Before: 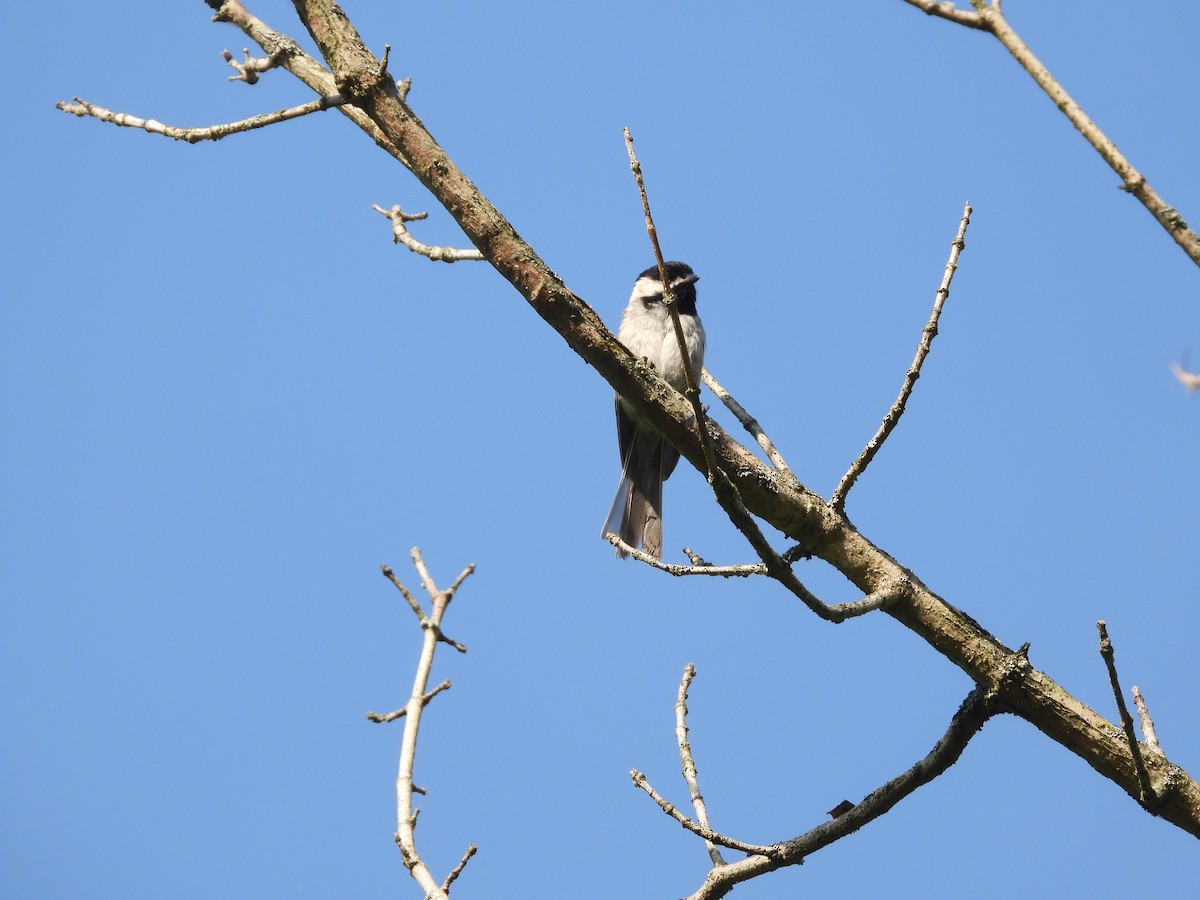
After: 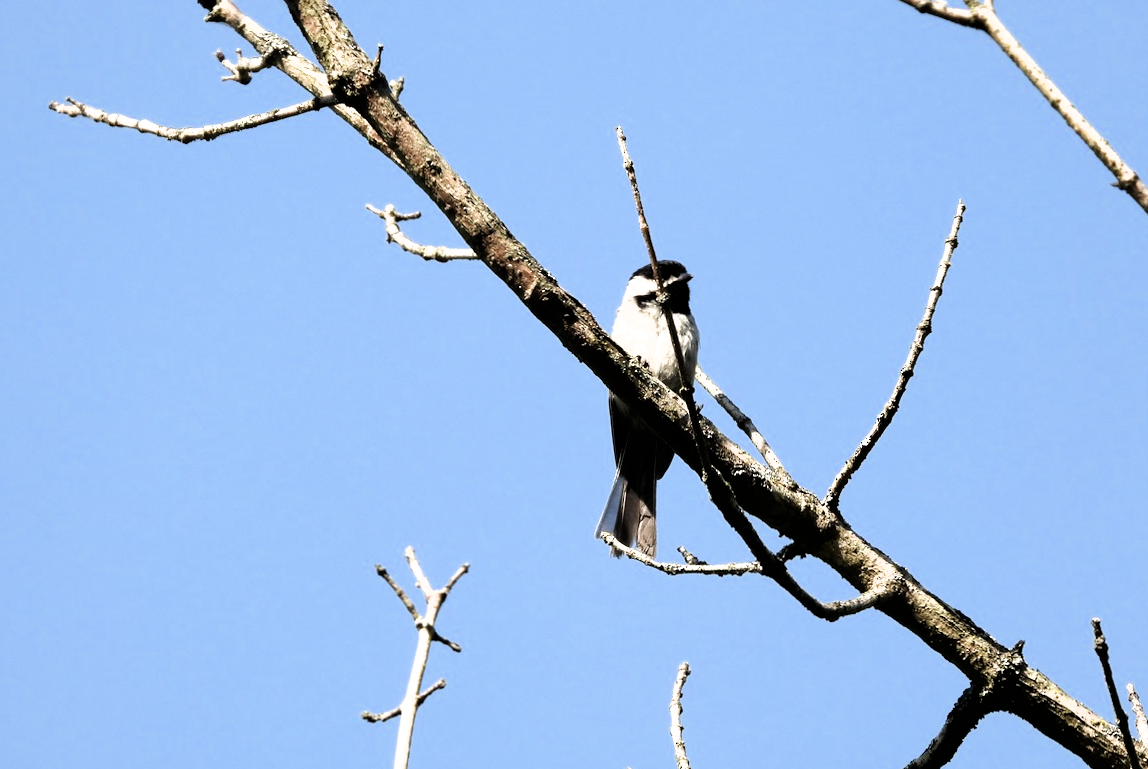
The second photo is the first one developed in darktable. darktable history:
crop and rotate: angle 0.173°, left 0.356%, right 3.526%, bottom 14.11%
filmic rgb: black relative exposure -8.23 EV, white relative exposure 2.25 EV, hardness 7.09, latitude 86.63%, contrast 1.71, highlights saturation mix -3.15%, shadows ↔ highlights balance -2.01%
